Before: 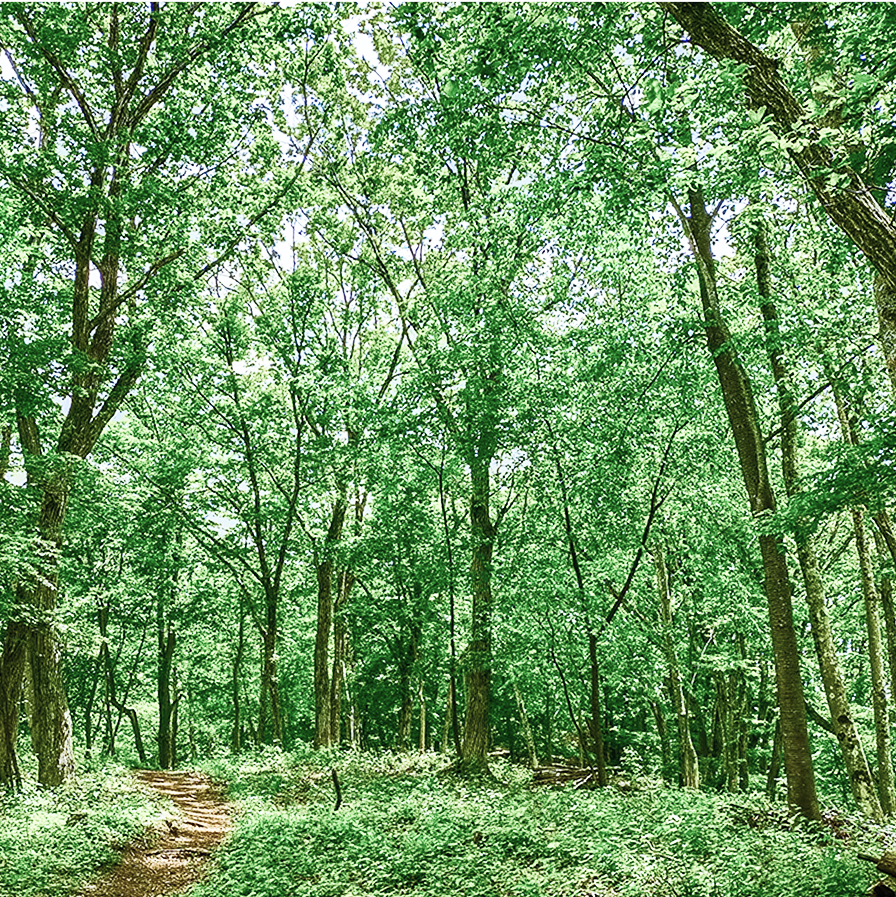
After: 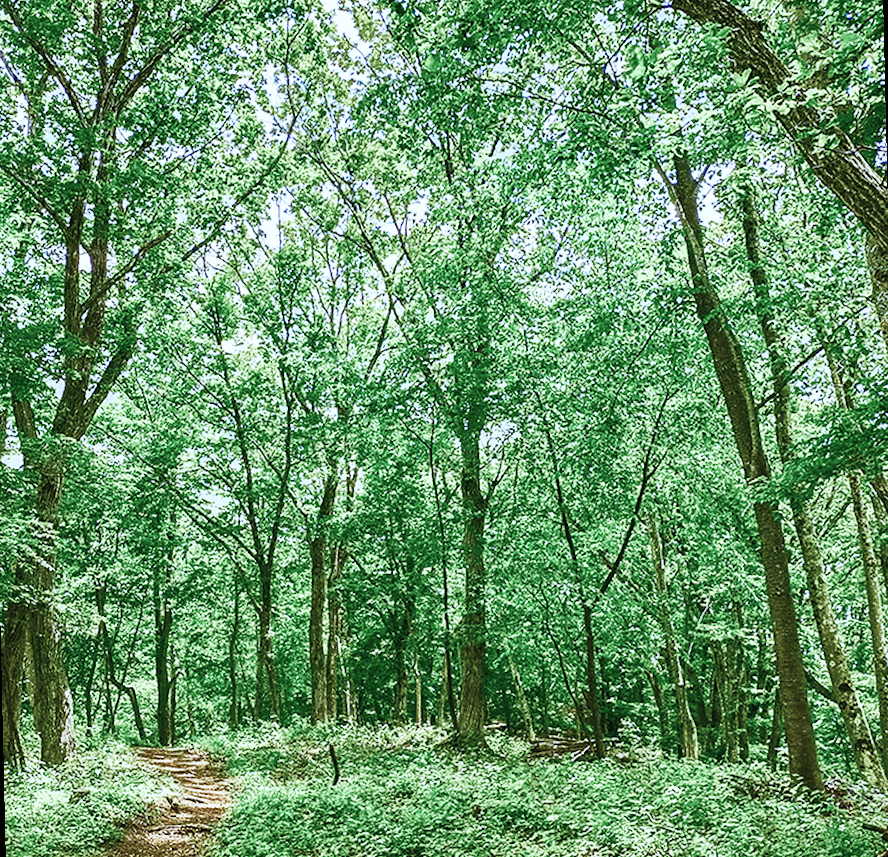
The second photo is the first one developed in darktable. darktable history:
color correction: highlights a* -0.772, highlights b* -8.92
rotate and perspective: rotation -1.32°, lens shift (horizontal) -0.031, crop left 0.015, crop right 0.985, crop top 0.047, crop bottom 0.982
